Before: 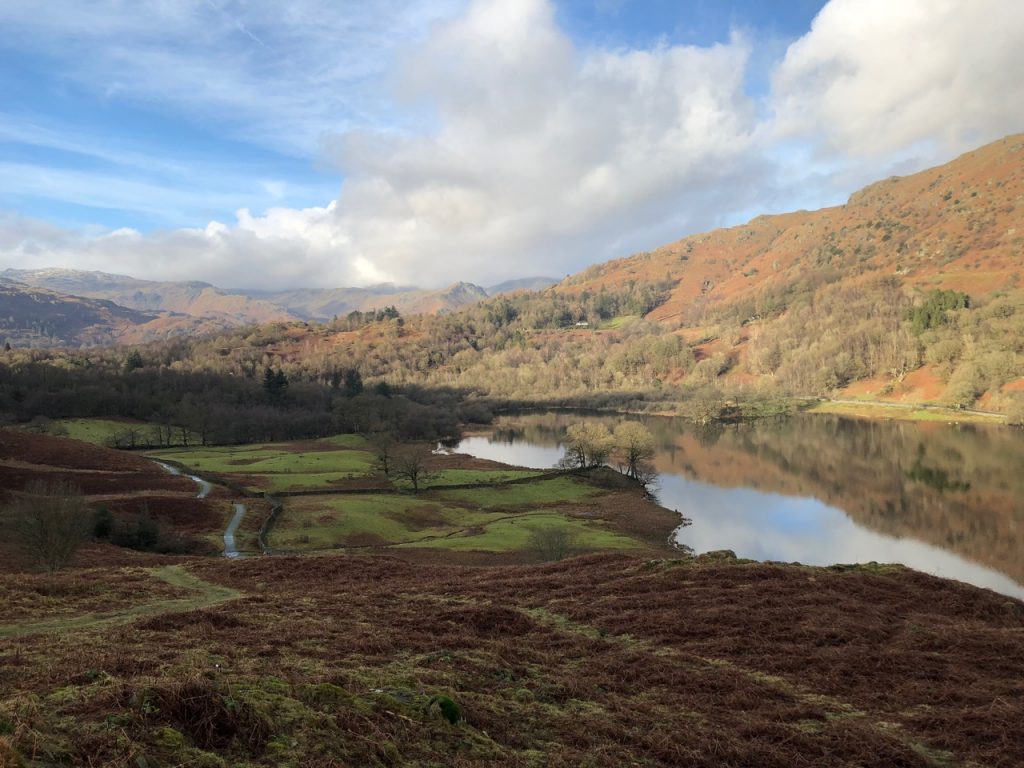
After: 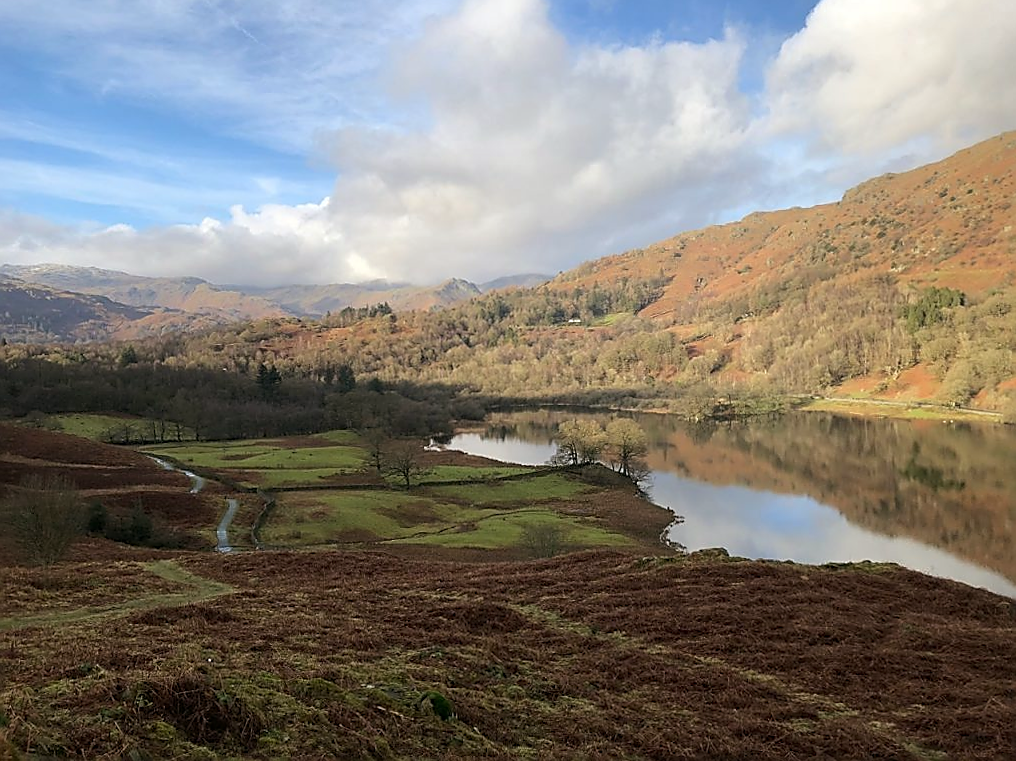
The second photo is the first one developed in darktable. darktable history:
sharpen: radius 1.4, amount 1.25, threshold 0.7
color balance: mode lift, gamma, gain (sRGB), lift [1, 0.99, 1.01, 0.992], gamma [1, 1.037, 0.974, 0.963]
rotate and perspective: rotation 0.192°, lens shift (horizontal) -0.015, crop left 0.005, crop right 0.996, crop top 0.006, crop bottom 0.99
